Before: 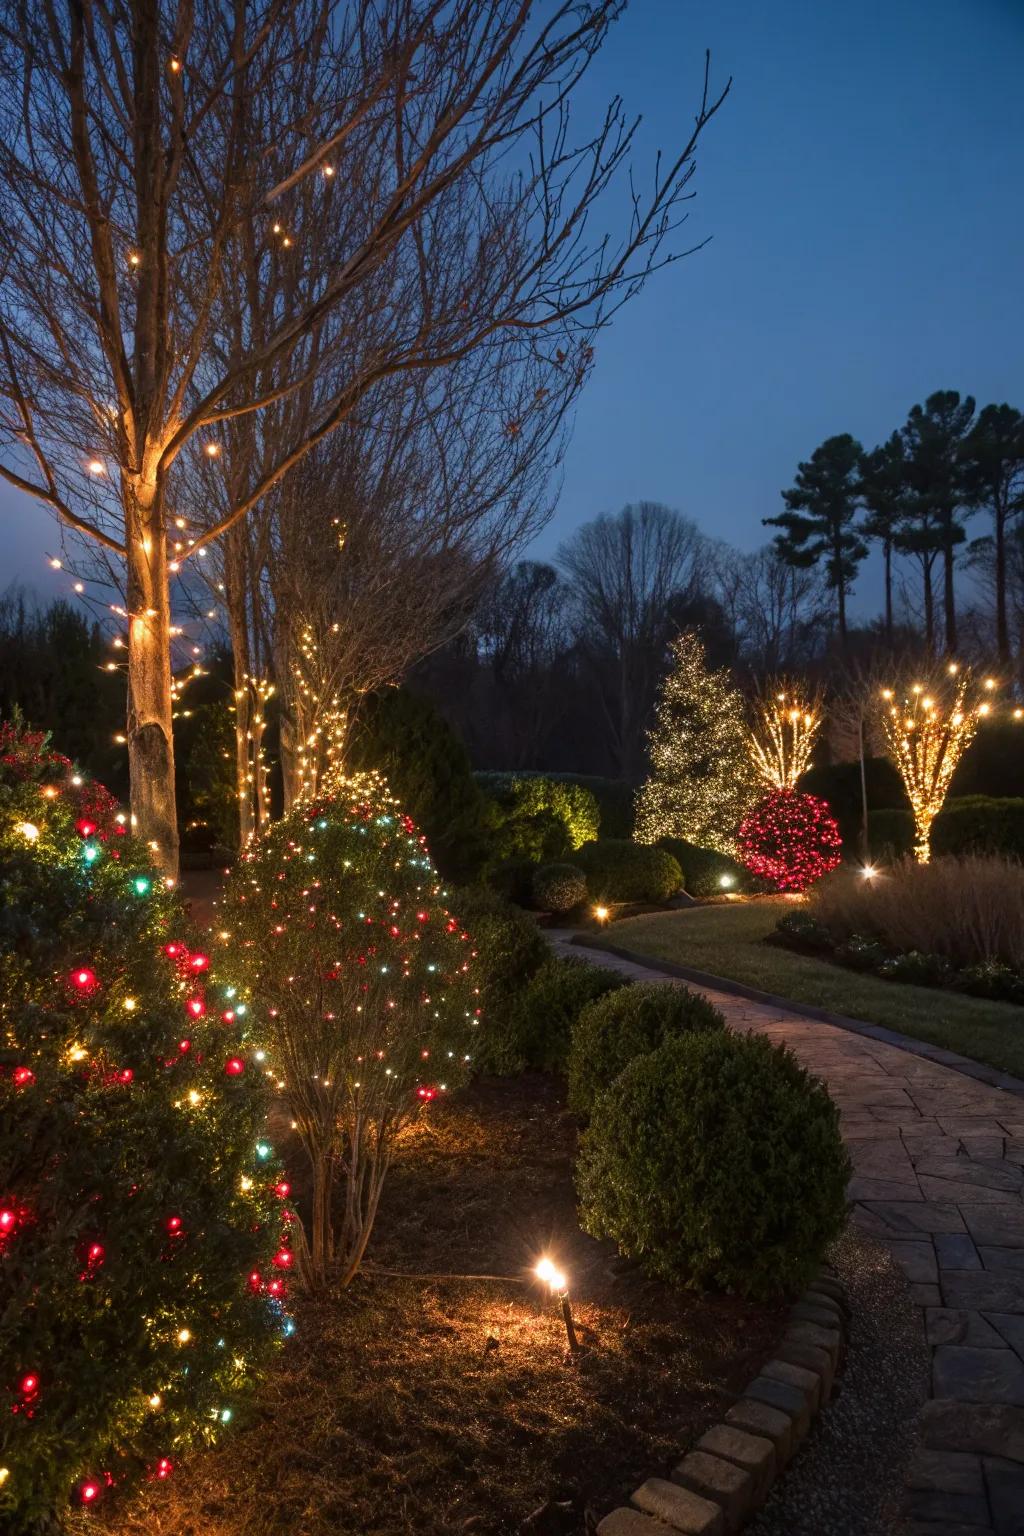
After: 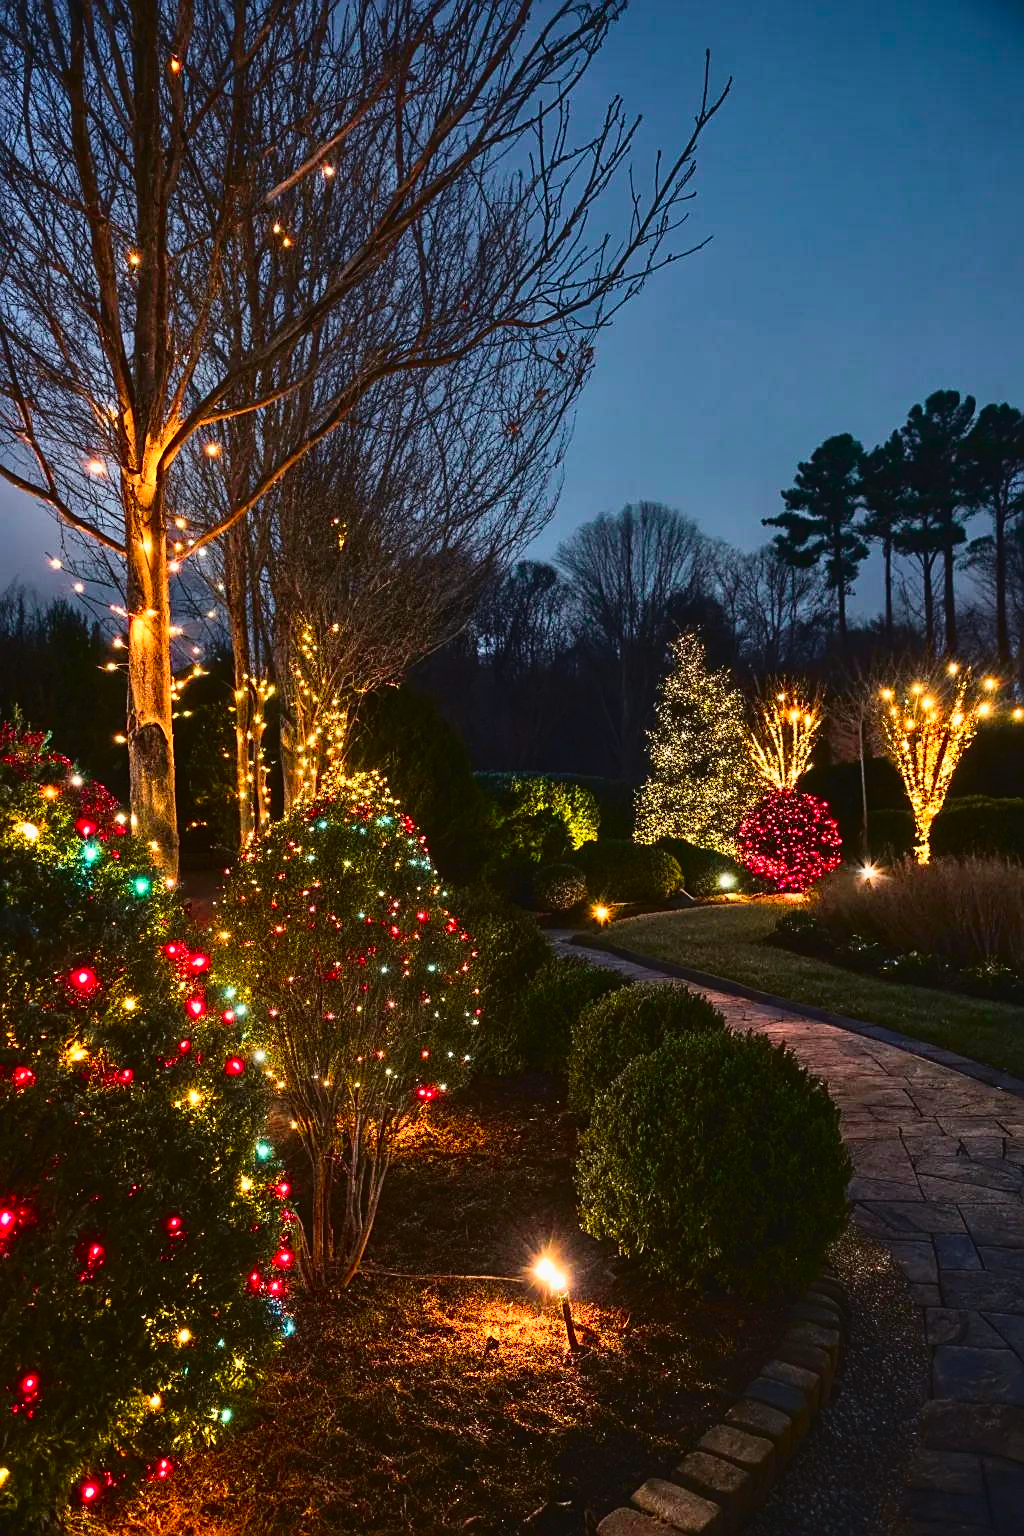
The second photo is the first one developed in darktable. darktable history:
shadows and highlights: radius 108.52, shadows 40.68, highlights -72.88, low approximation 0.01, soften with gaussian
tone curve: curves: ch0 [(0, 0.023) (0.132, 0.075) (0.251, 0.186) (0.463, 0.461) (0.662, 0.757) (0.854, 0.909) (1, 0.973)]; ch1 [(0, 0) (0.447, 0.411) (0.483, 0.469) (0.498, 0.496) (0.518, 0.514) (0.561, 0.579) (0.604, 0.645) (0.669, 0.73) (0.819, 0.93) (1, 1)]; ch2 [(0, 0) (0.307, 0.315) (0.425, 0.438) (0.483, 0.477) (0.503, 0.503) (0.526, 0.534) (0.567, 0.569) (0.617, 0.674) (0.703, 0.797) (0.985, 0.966)], color space Lab, independent channels
sharpen: on, module defaults
